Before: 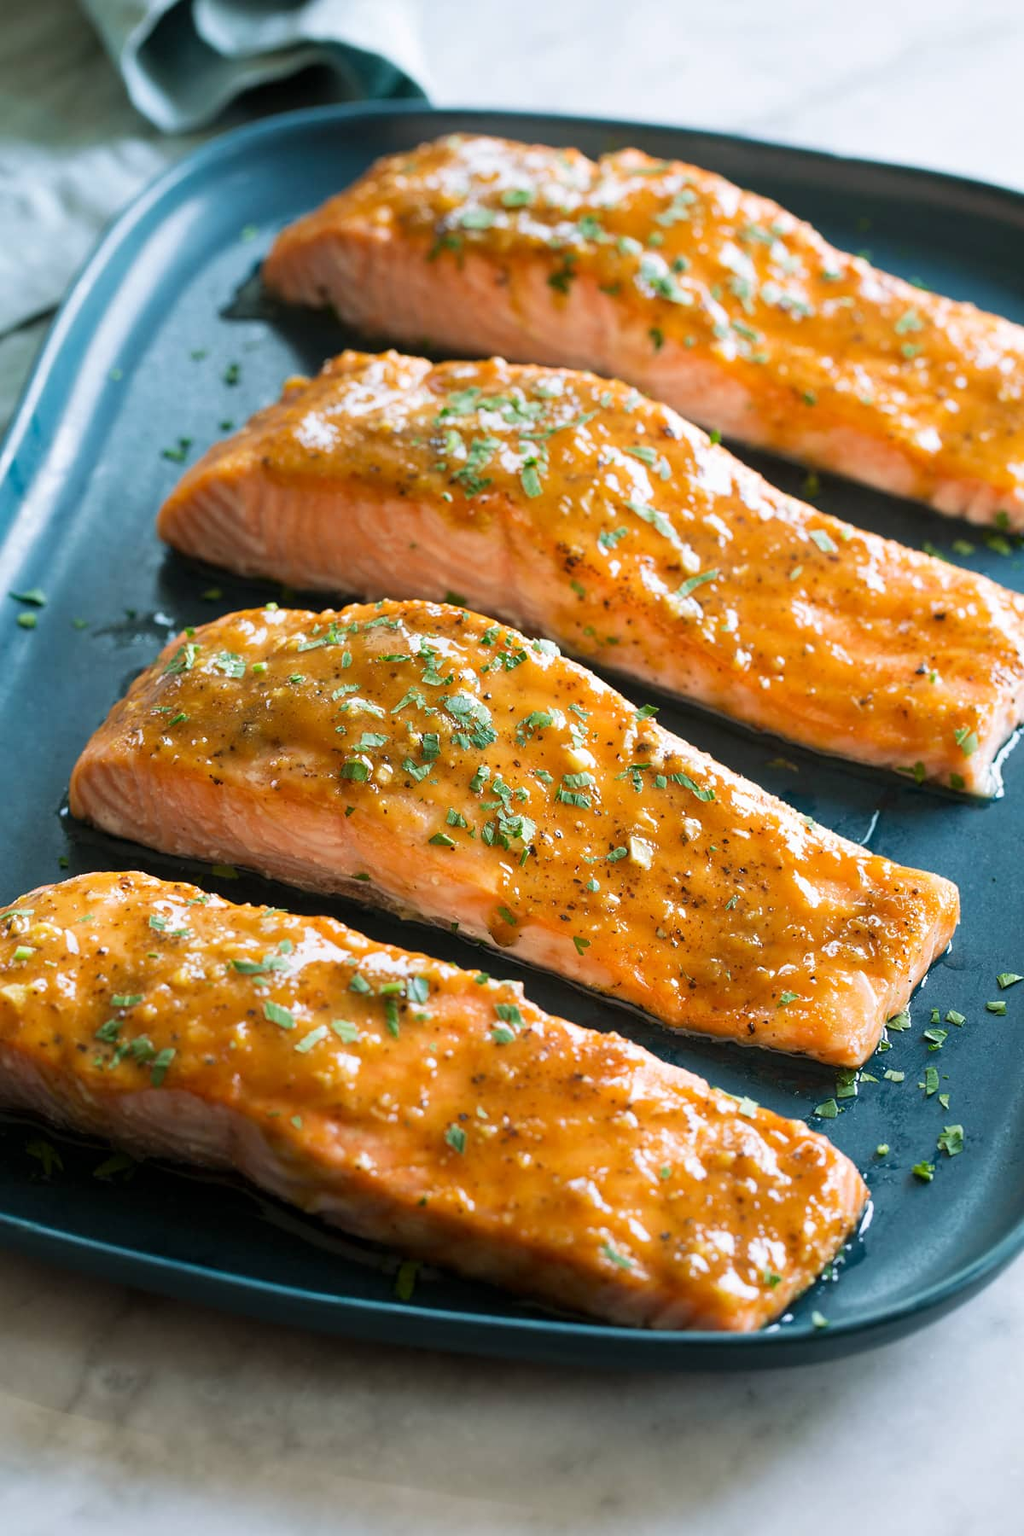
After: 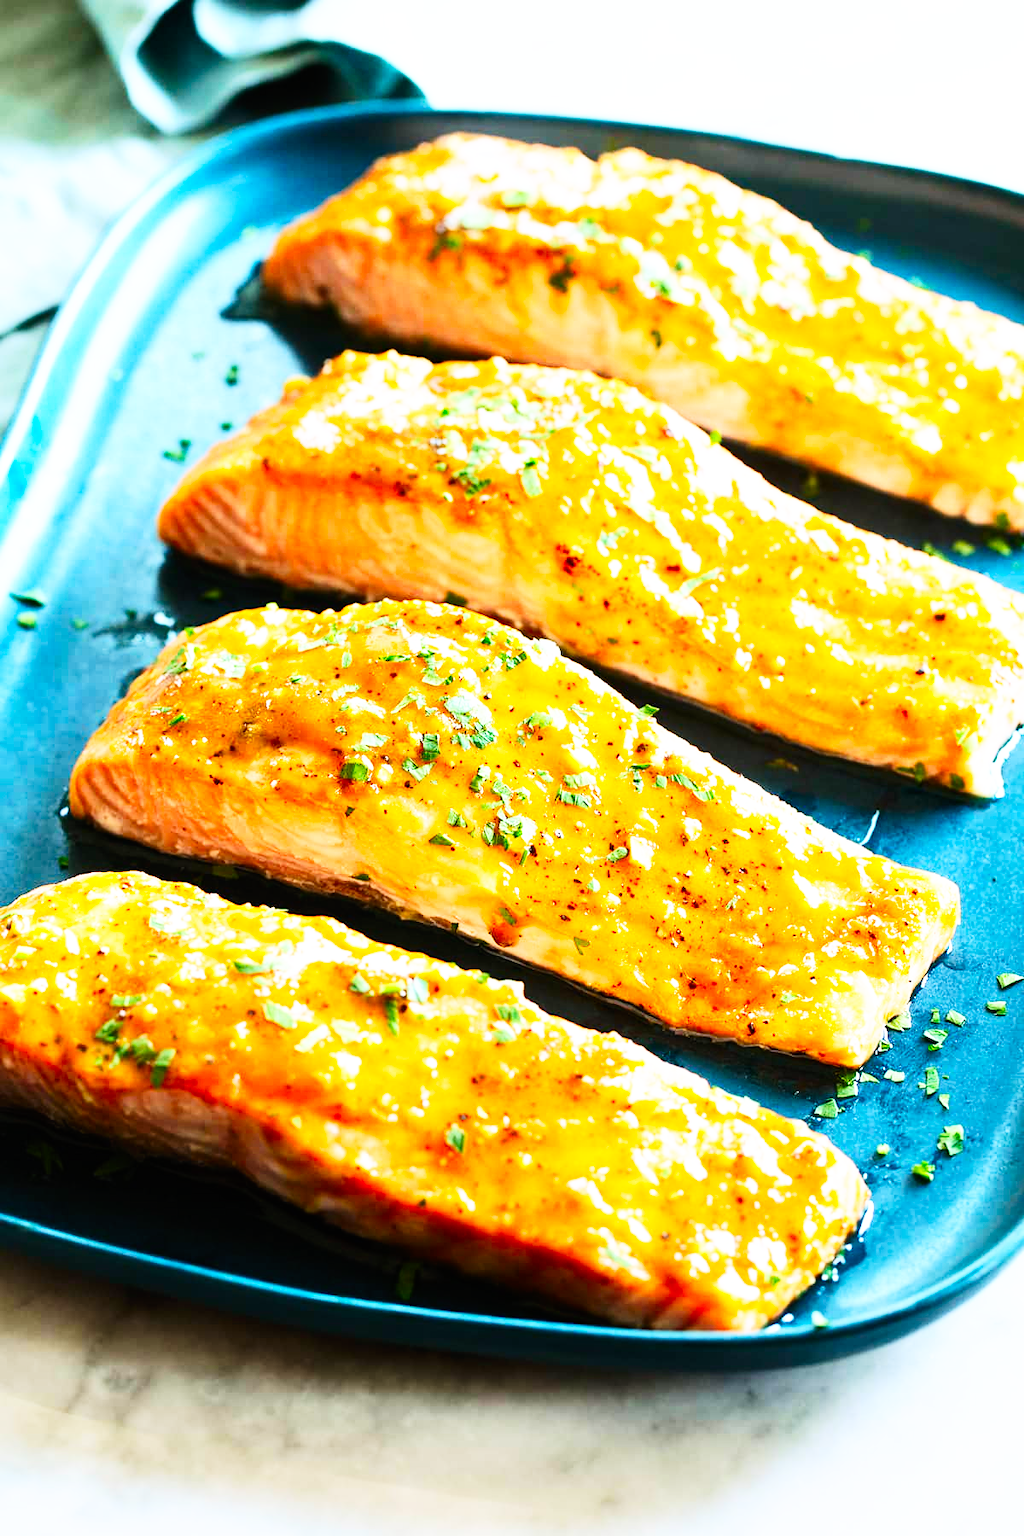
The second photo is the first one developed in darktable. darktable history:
shadows and highlights: shadows 36.75, highlights -27.28, soften with gaussian
tone equalizer: on, module defaults
base curve: curves: ch0 [(0, 0) (0.007, 0.004) (0.027, 0.03) (0.046, 0.07) (0.207, 0.54) (0.442, 0.872) (0.673, 0.972) (1, 1)], preserve colors none
contrast brightness saturation: contrast 0.231, brightness 0.102, saturation 0.29
